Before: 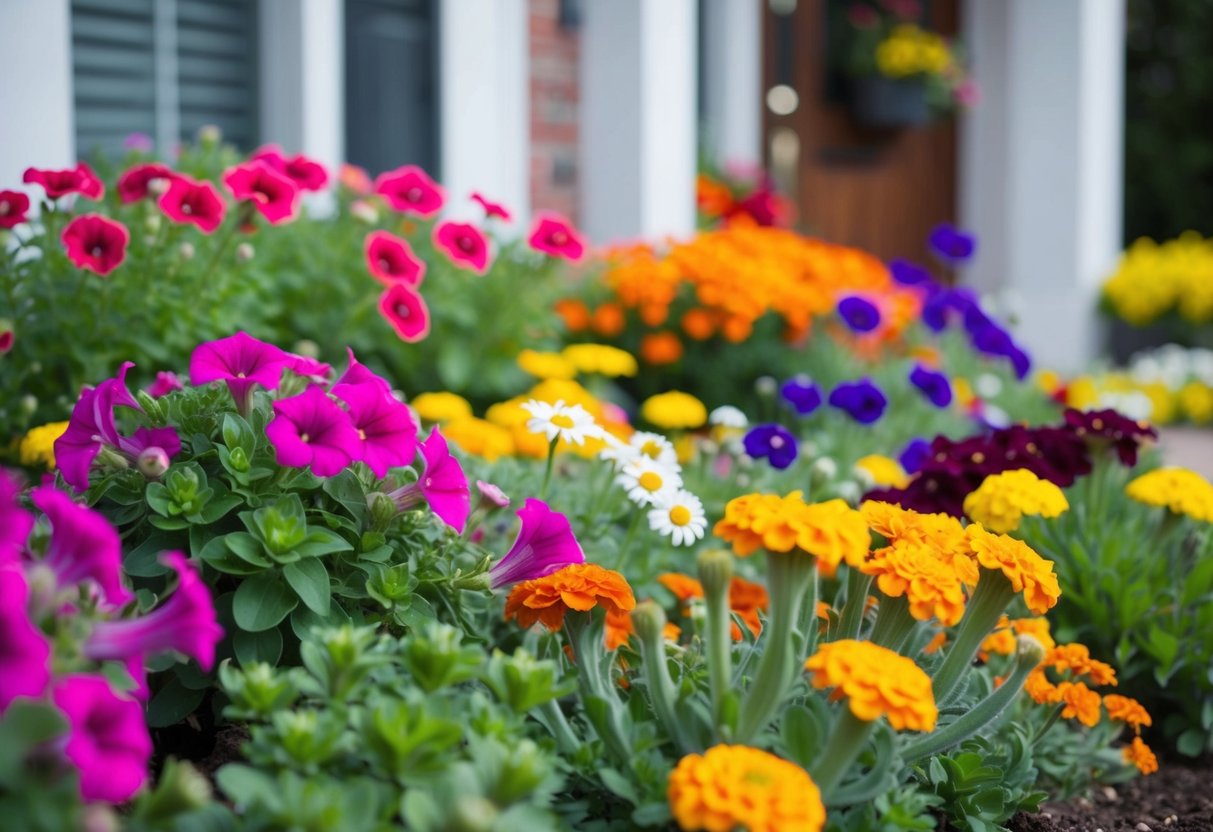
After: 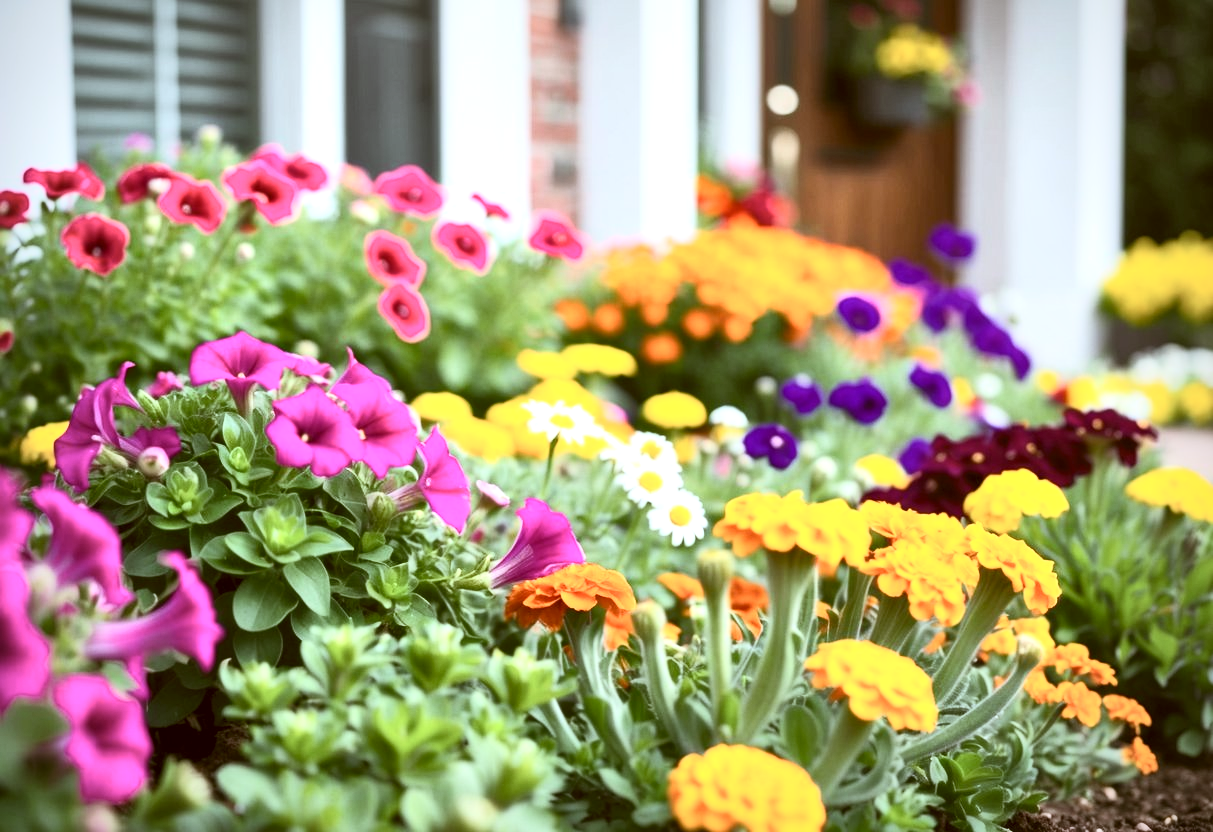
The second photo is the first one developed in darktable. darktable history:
color correction: highlights a* -0.409, highlights b* 0.178, shadows a* 4.65, shadows b* 20.42
local contrast: mode bilateral grid, contrast 25, coarseness 60, detail 152%, midtone range 0.2
vignetting: brightness -0.305, saturation -0.056
contrast brightness saturation: contrast 0.394, brightness 0.528
